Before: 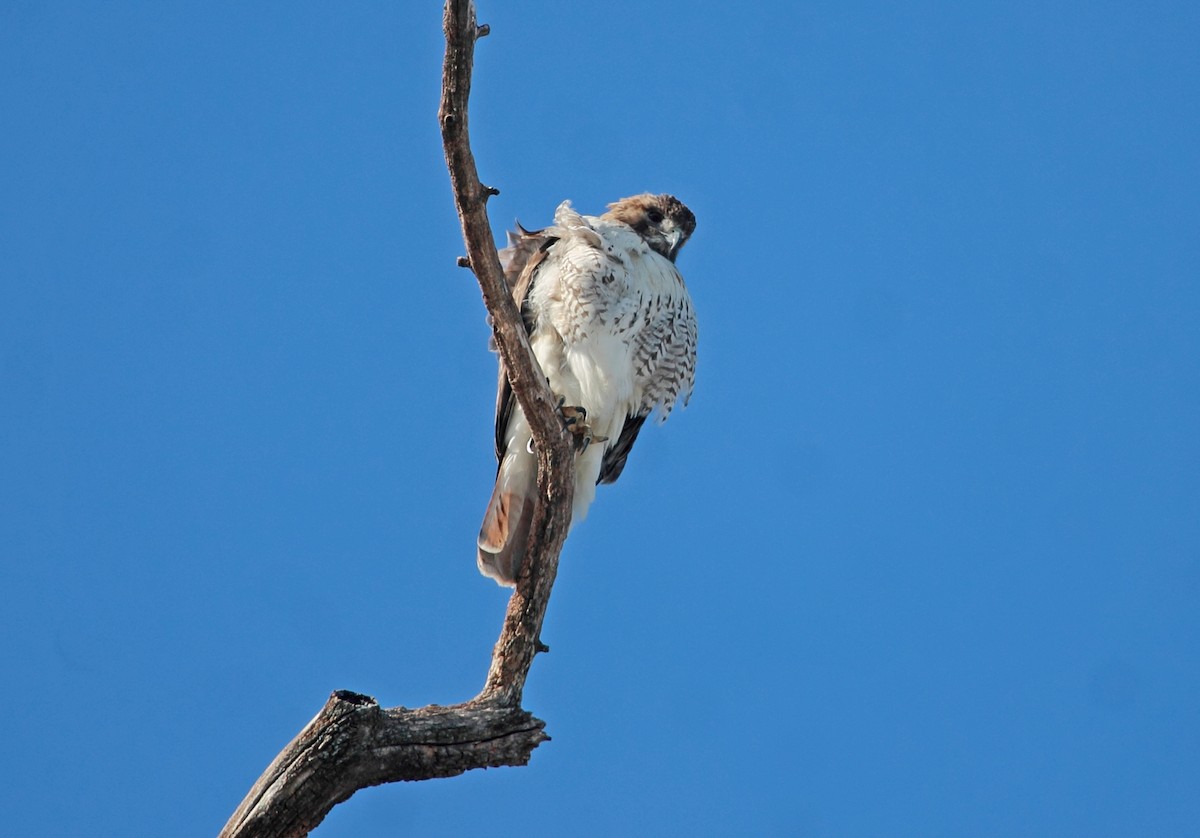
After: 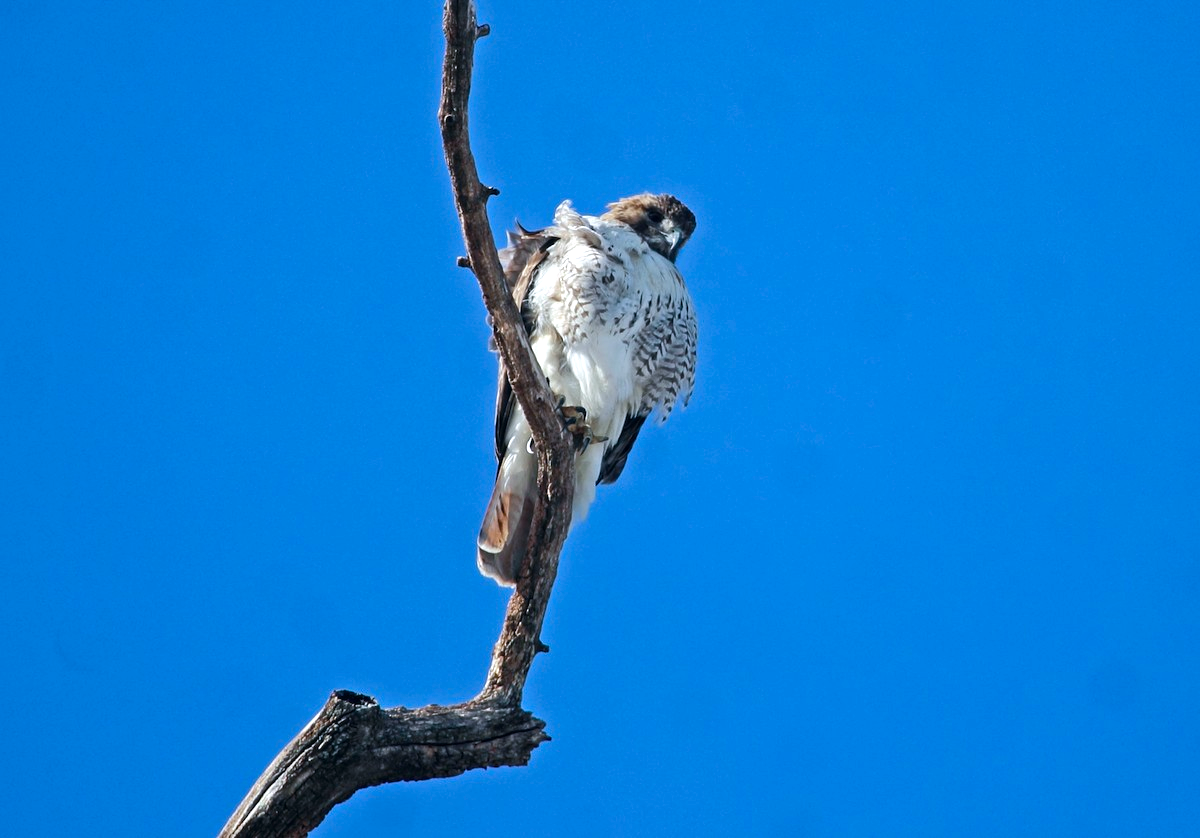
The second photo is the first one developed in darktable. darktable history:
white balance: red 0.924, blue 1.095
color correction: highlights a* 2.75, highlights b* 5, shadows a* -2.04, shadows b* -4.84, saturation 0.8
color balance rgb: linear chroma grading › global chroma 16.62%, perceptual saturation grading › highlights -8.63%, perceptual saturation grading › mid-tones 18.66%, perceptual saturation grading › shadows 28.49%, perceptual brilliance grading › highlights 14.22%, perceptual brilliance grading › shadows -18.96%, global vibrance 27.71%
